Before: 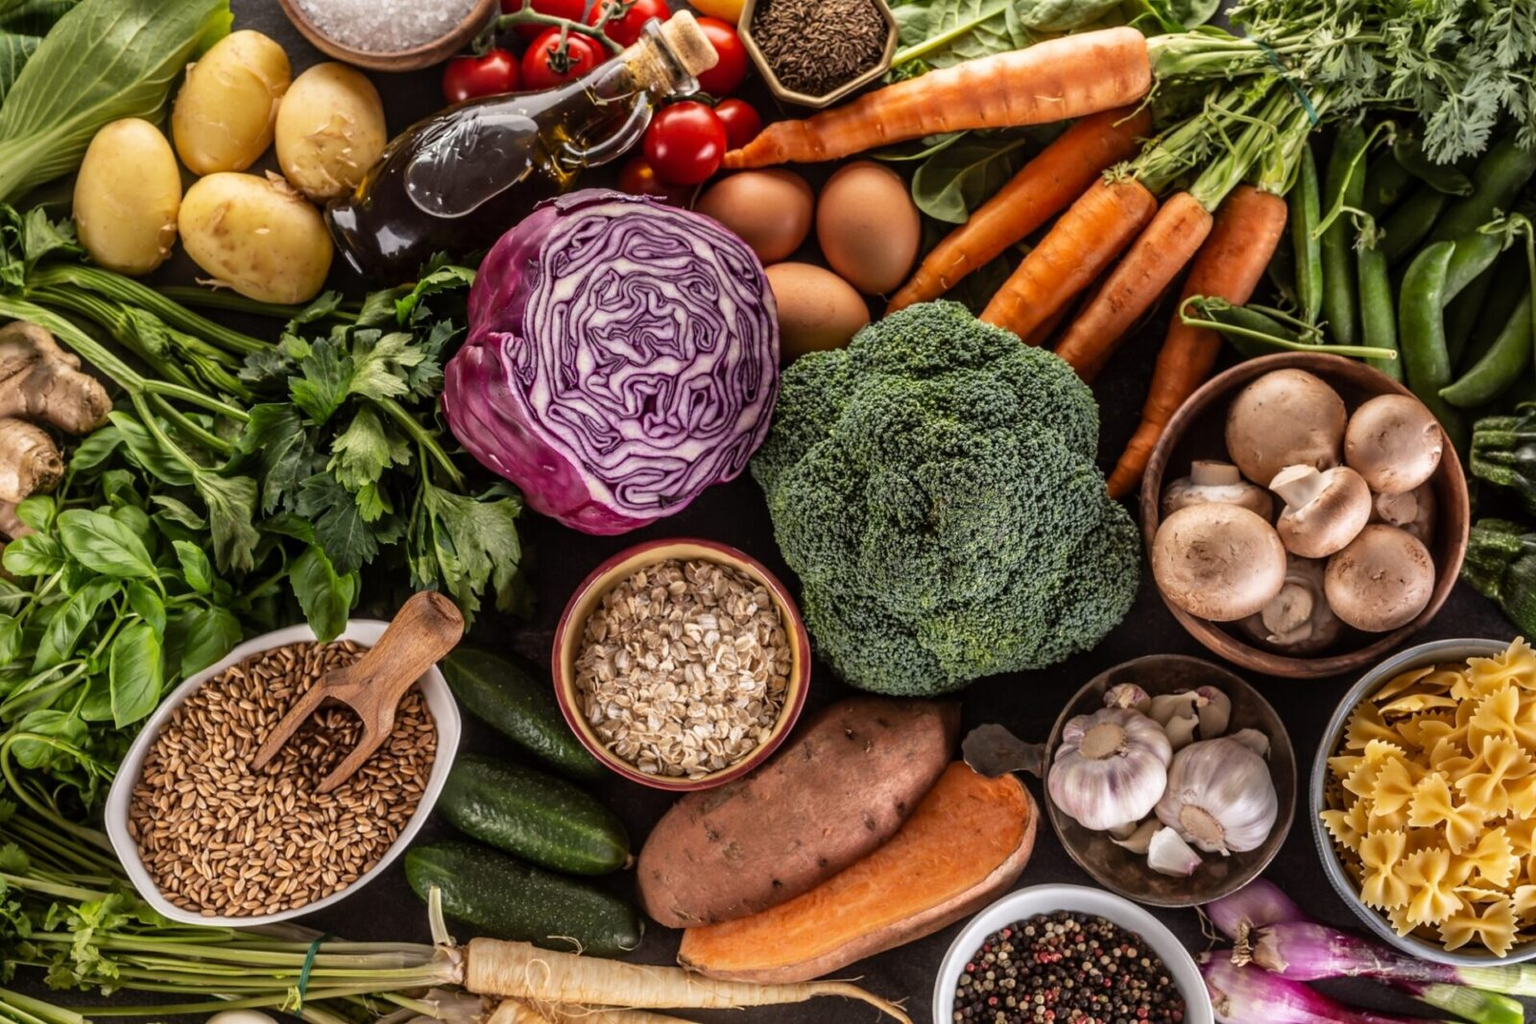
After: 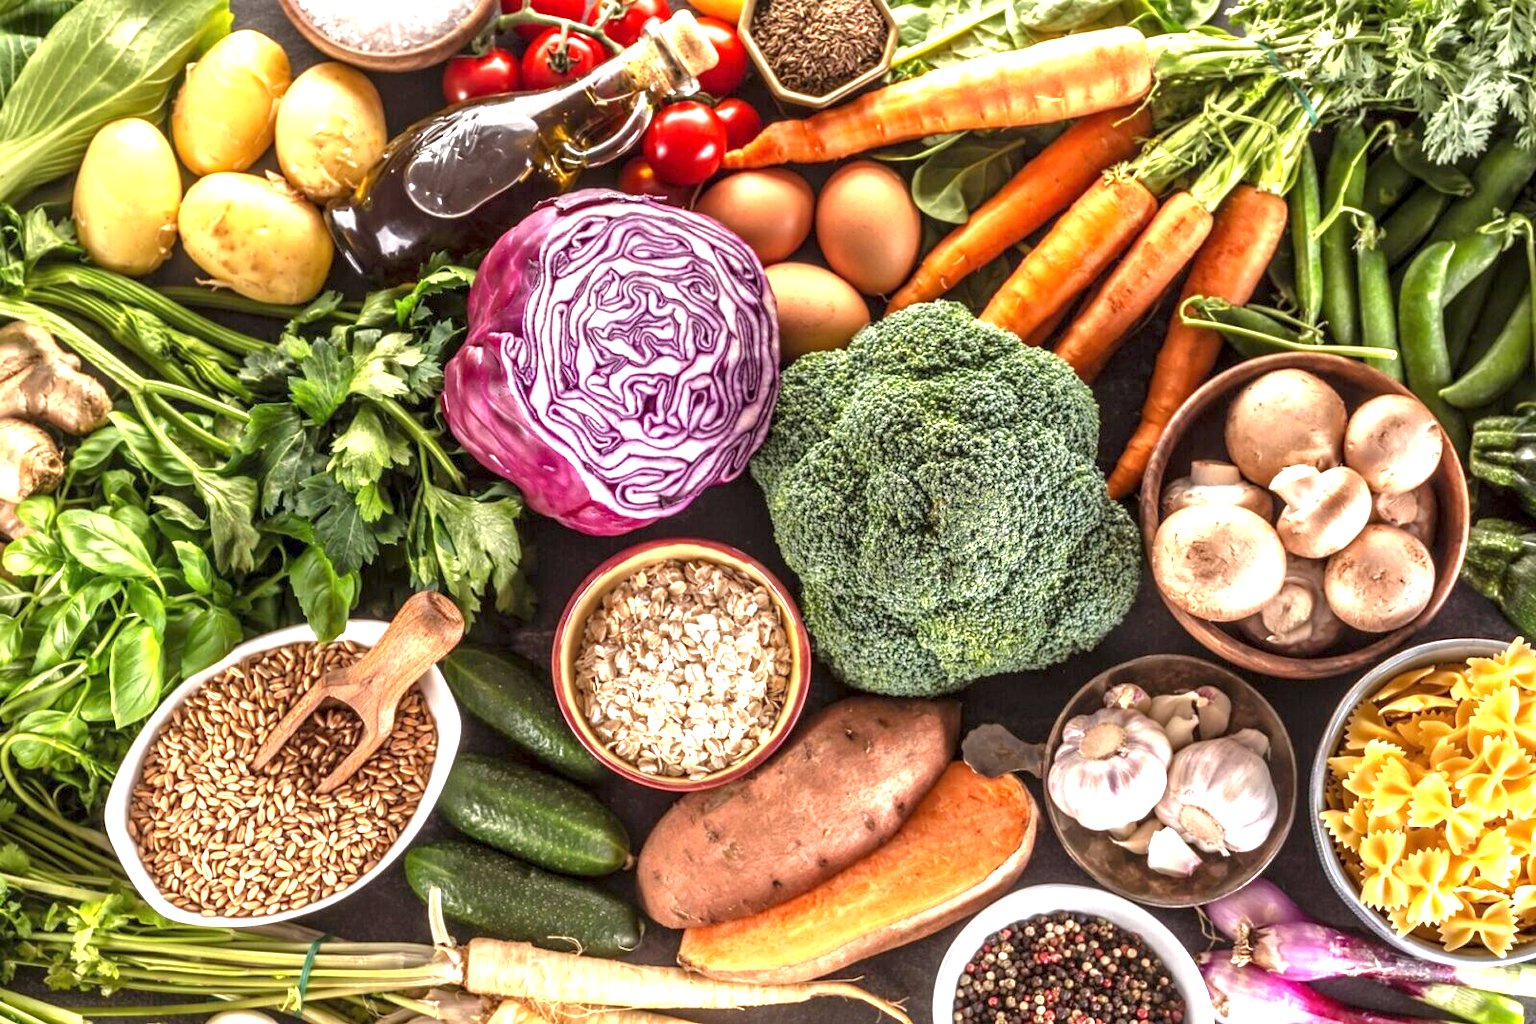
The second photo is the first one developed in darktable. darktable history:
tone equalizer: -8 EV 0.25 EV, -7 EV 0.417 EV, -6 EV 0.417 EV, -5 EV 0.25 EV, -3 EV -0.25 EV, -2 EV -0.417 EV, -1 EV -0.417 EV, +0 EV -0.25 EV, edges refinement/feathering 500, mask exposure compensation -1.57 EV, preserve details guided filter
exposure: black level correction 0, exposure 1.75 EV, compensate exposure bias true, compensate highlight preservation false
local contrast: highlights 100%, shadows 100%, detail 120%, midtone range 0.2
